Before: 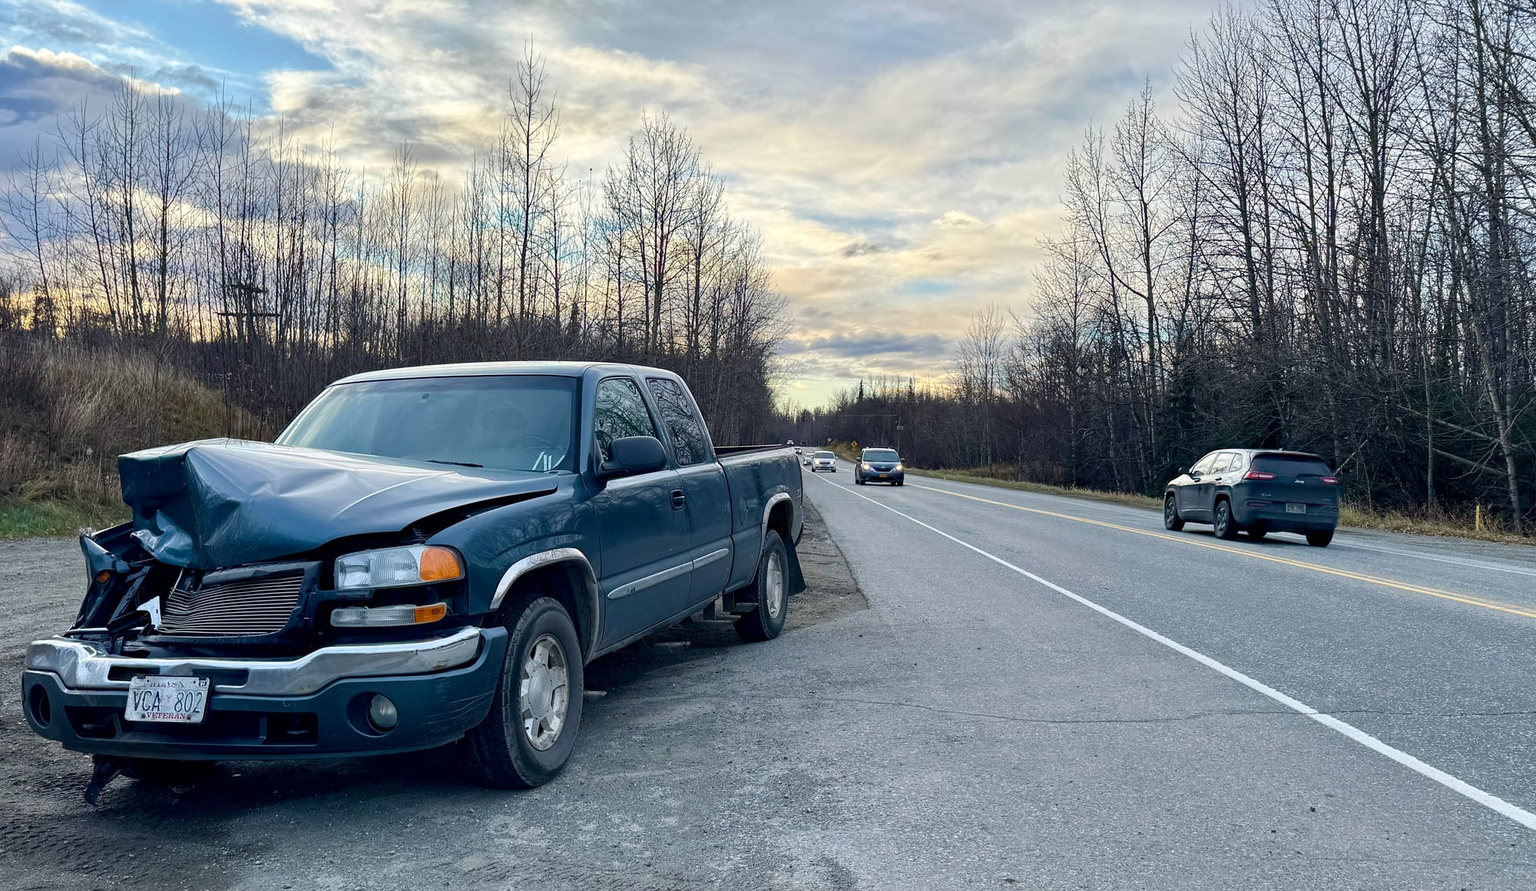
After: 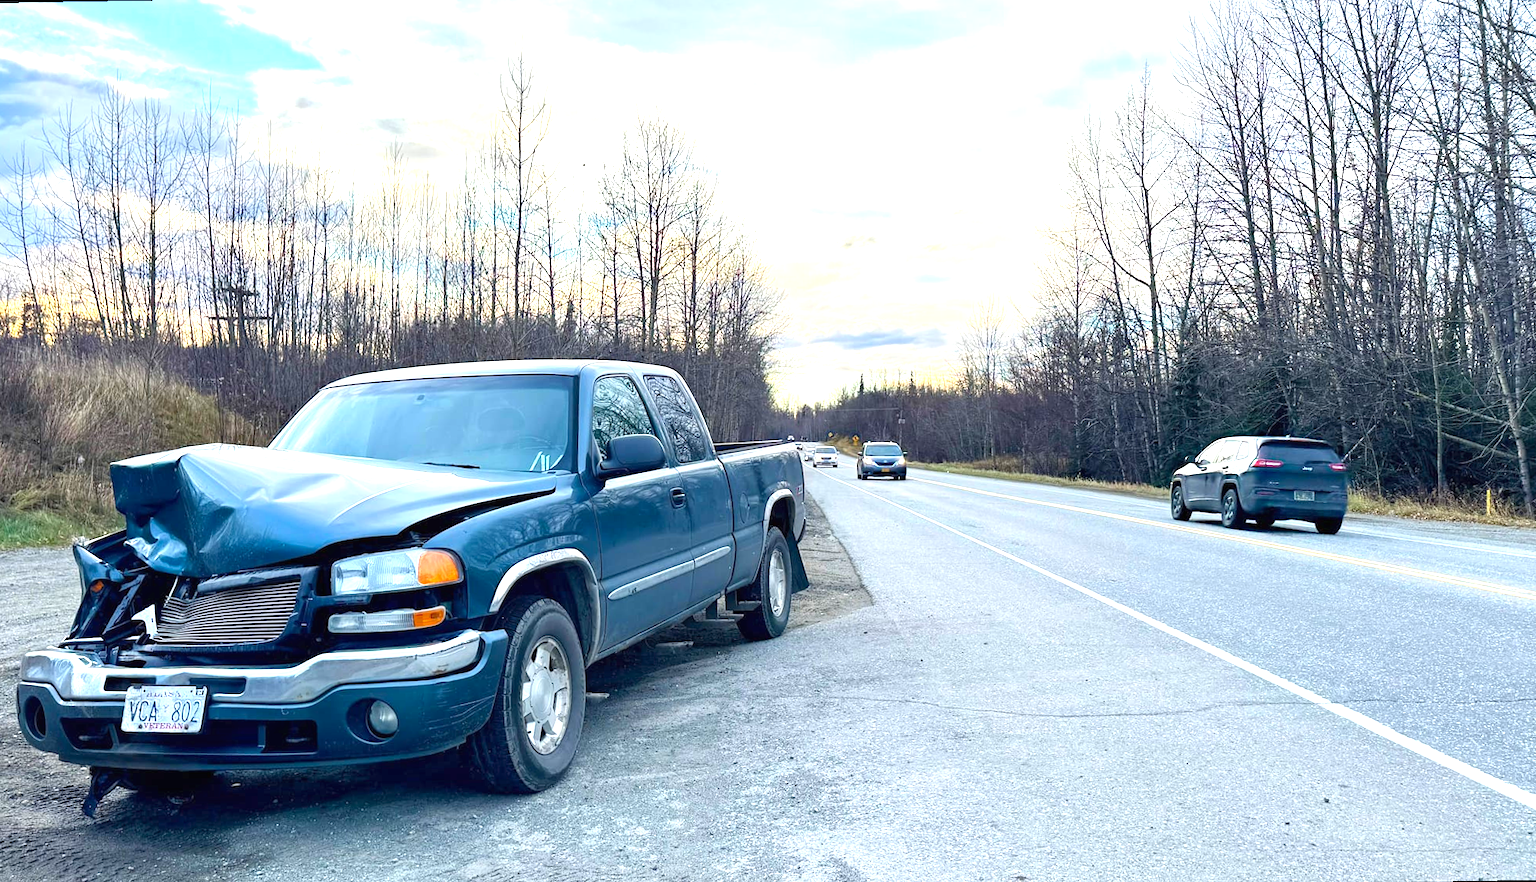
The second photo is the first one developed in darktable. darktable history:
contrast brightness saturation: contrast 0.07, brightness 0.08, saturation 0.18
rotate and perspective: rotation -1°, crop left 0.011, crop right 0.989, crop top 0.025, crop bottom 0.975
exposure: black level correction 0, exposure 1.2 EV, compensate exposure bias true, compensate highlight preservation false
